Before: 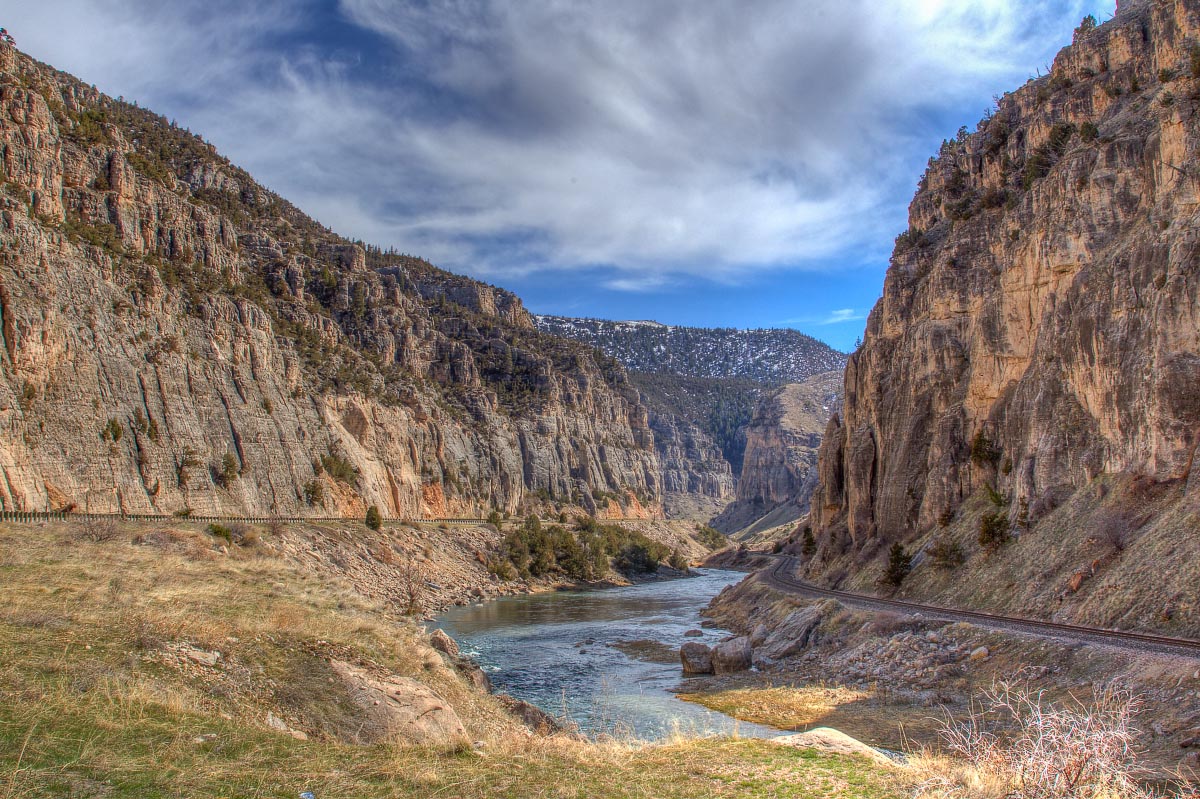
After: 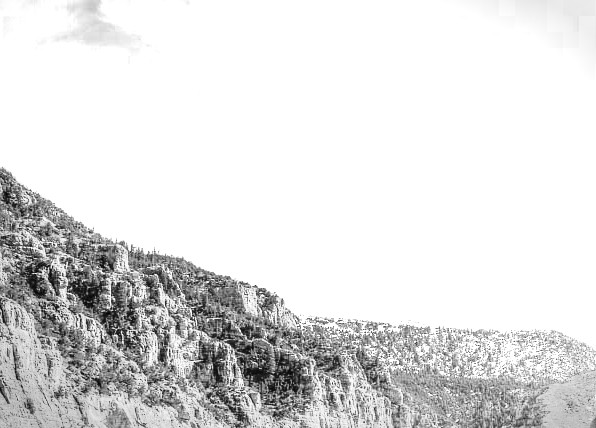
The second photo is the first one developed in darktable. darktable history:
base curve: curves: ch0 [(0, 0) (0.028, 0.03) (0.121, 0.232) (0.46, 0.748) (0.859, 0.968) (1, 1)]
crop: left 19.807%, right 30.512%, bottom 46.356%
tone equalizer: -8 EV -0.751 EV, -7 EV -0.701 EV, -6 EV -0.616 EV, -5 EV -0.418 EV, -3 EV 0.376 EV, -2 EV 0.6 EV, -1 EV 0.679 EV, +0 EV 0.738 EV, edges refinement/feathering 500, mask exposure compensation -1.57 EV, preserve details no
exposure: black level correction 0, exposure 0.954 EV, compensate highlight preservation false
vignetting: brightness -0.445, saturation -0.688, automatic ratio true
color correction: highlights a* 8.27, highlights b* 15.13, shadows a* -0.536, shadows b* 26.54
color zones: curves: ch0 [(0, 0.613) (0.01, 0.613) (0.245, 0.448) (0.498, 0.529) (0.642, 0.665) (0.879, 0.777) (0.99, 0.613)]; ch1 [(0, 0) (0.143, 0) (0.286, 0) (0.429, 0) (0.571, 0) (0.714, 0) (0.857, 0)]
